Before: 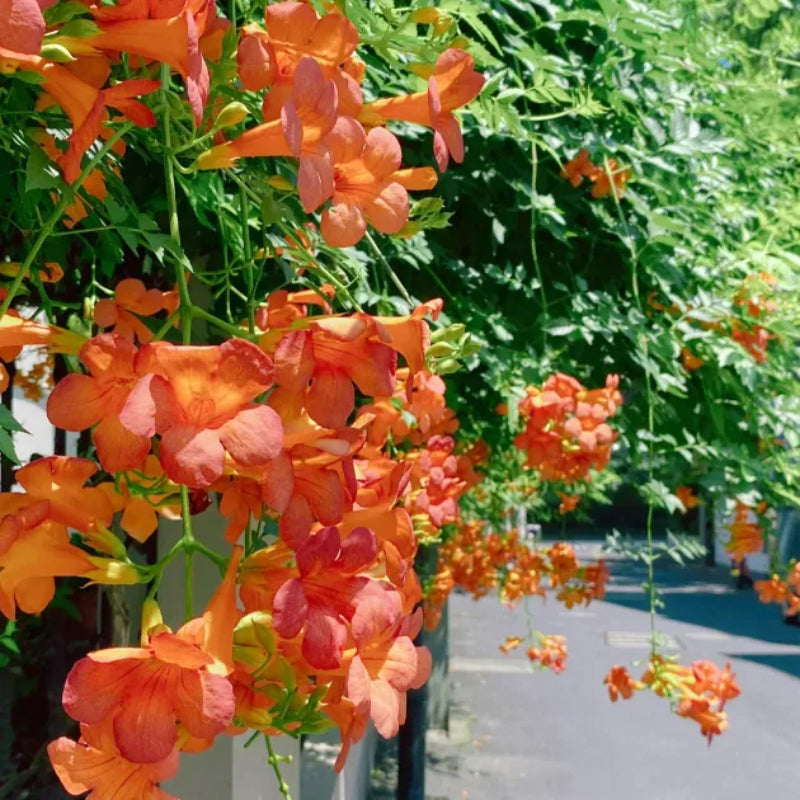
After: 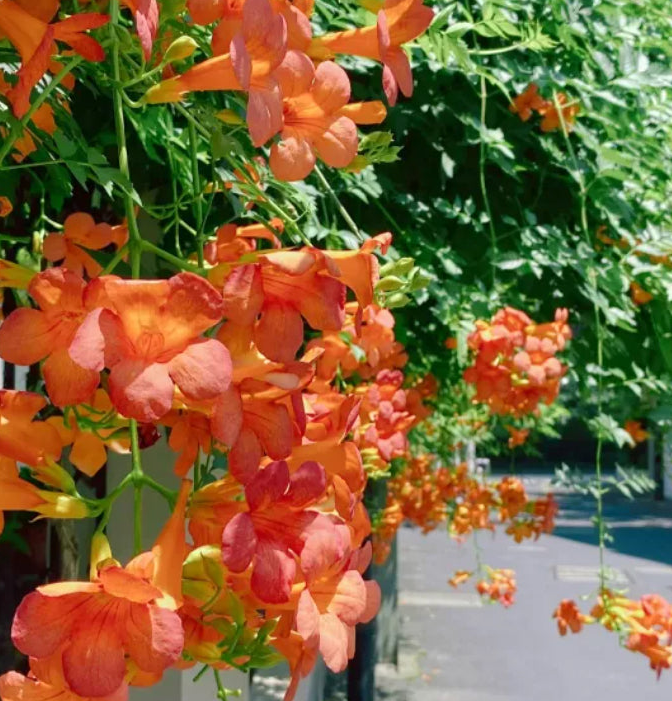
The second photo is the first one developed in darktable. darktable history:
crop: left 6.462%, top 8.373%, right 9.534%, bottom 3.923%
